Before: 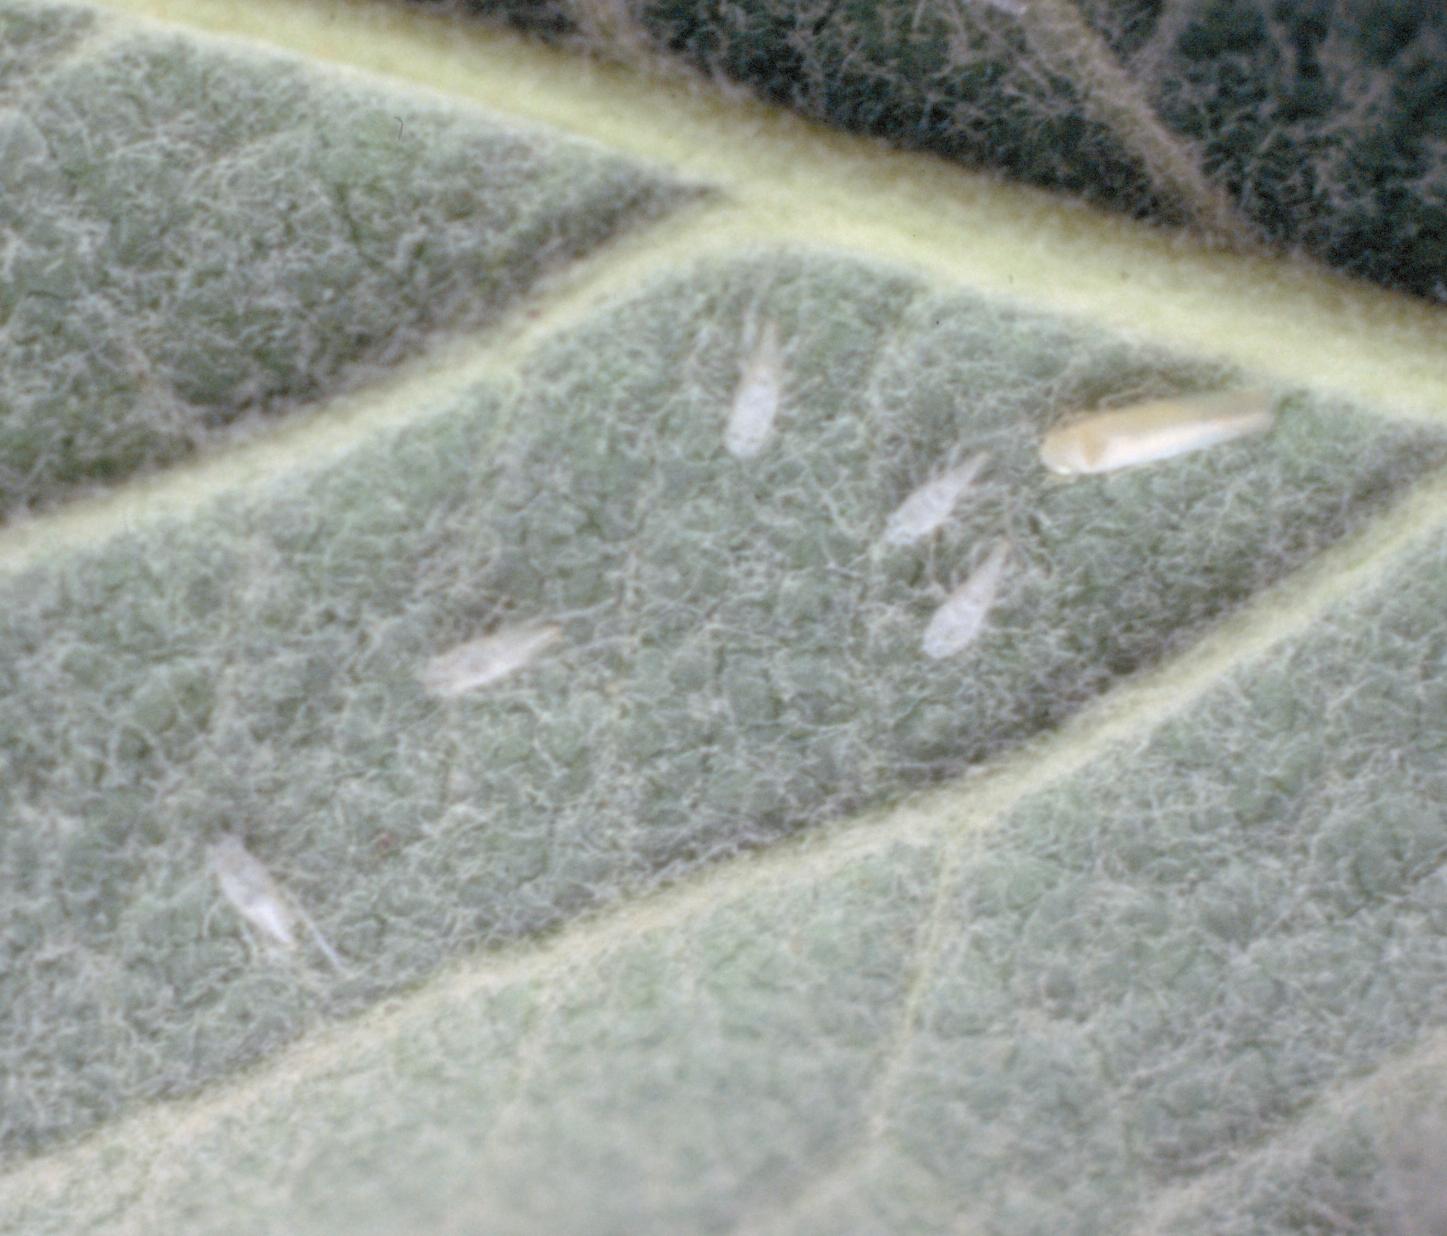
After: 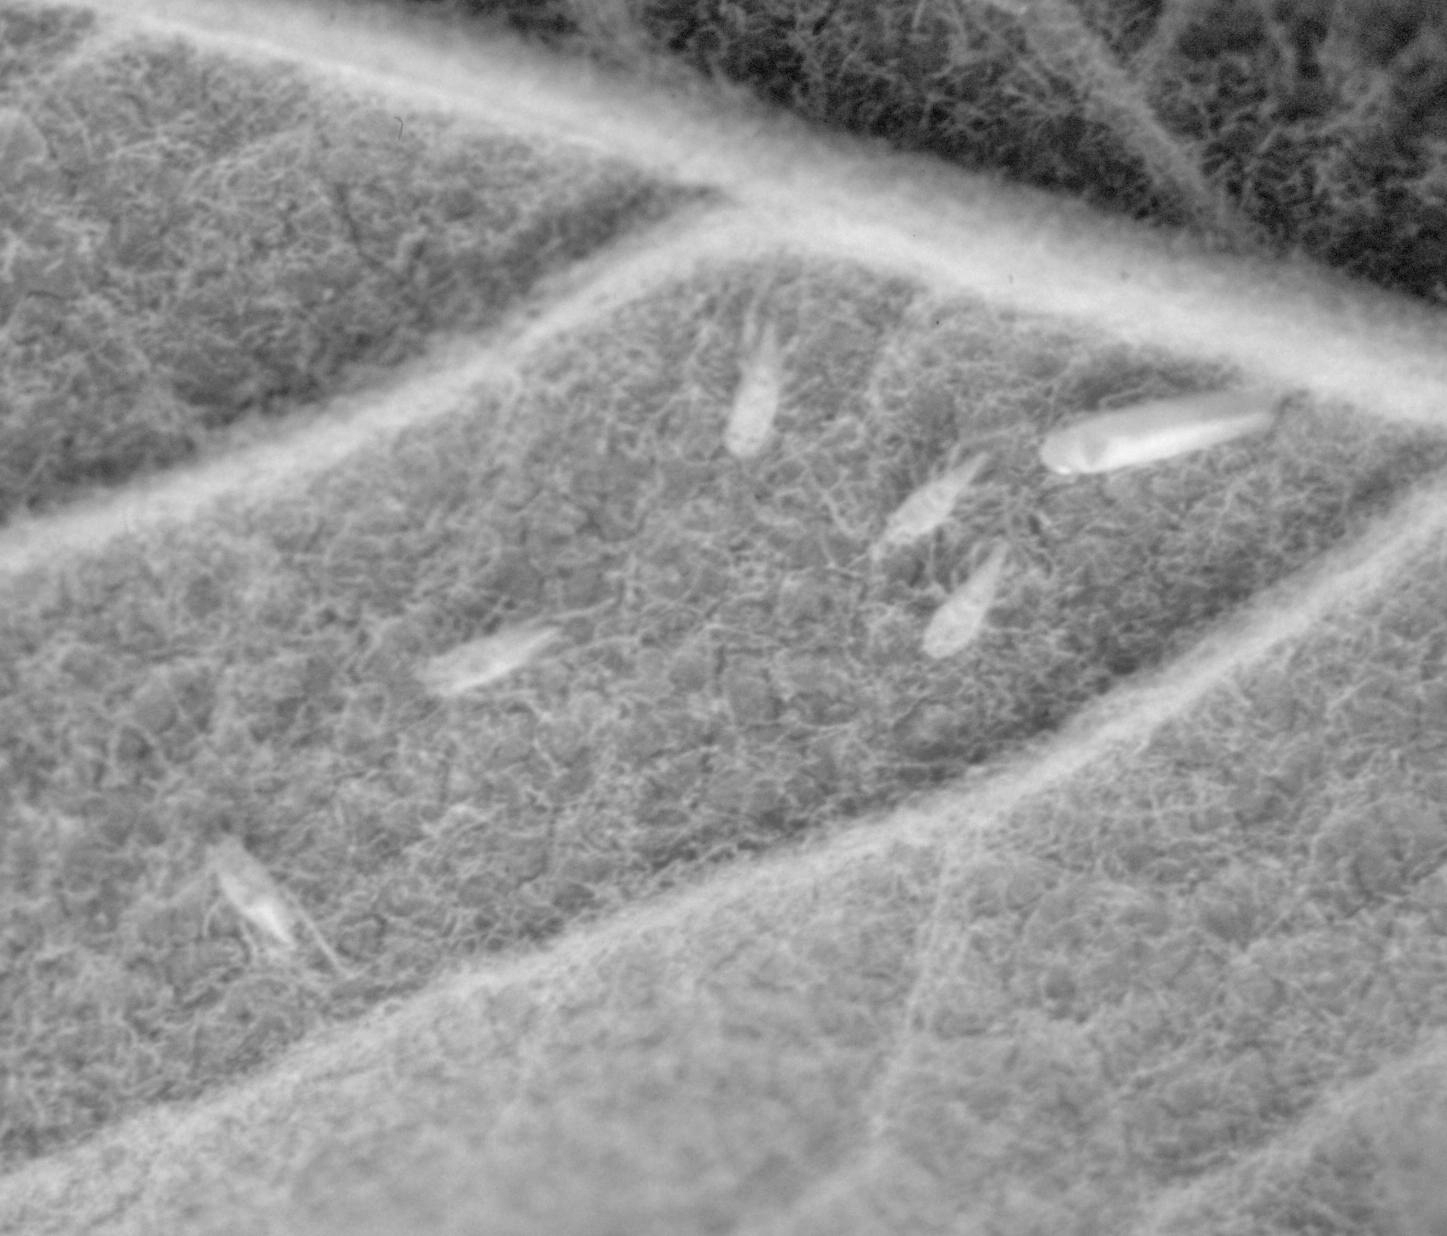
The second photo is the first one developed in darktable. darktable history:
shadows and highlights: low approximation 0.01, soften with gaussian
monochrome: on, module defaults
